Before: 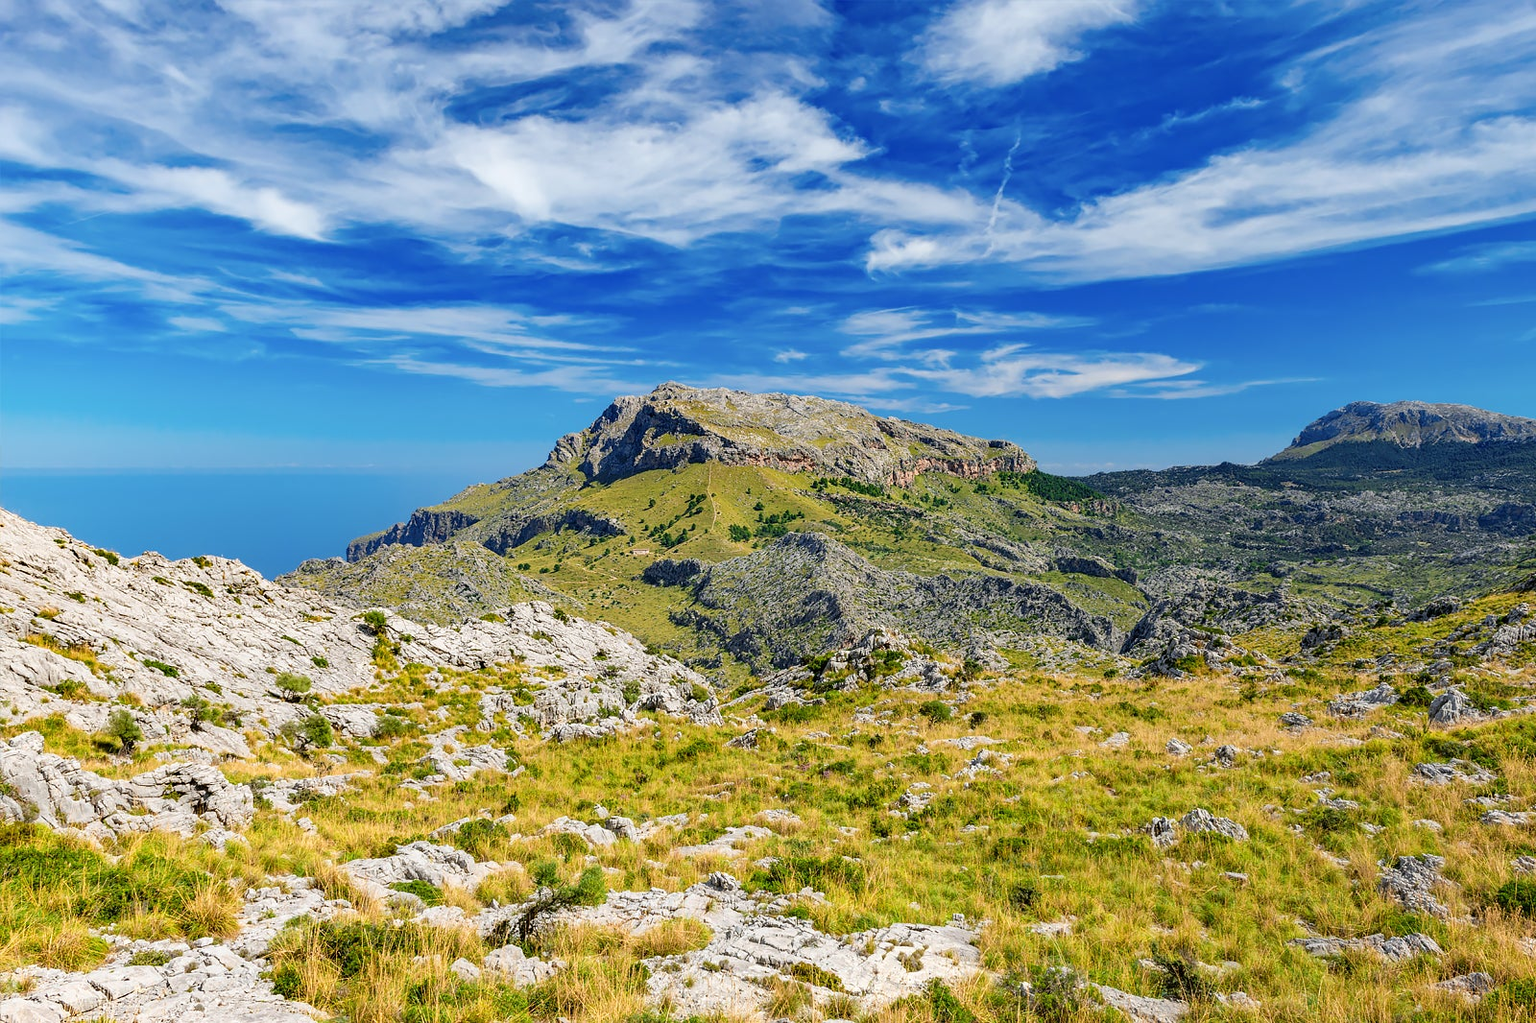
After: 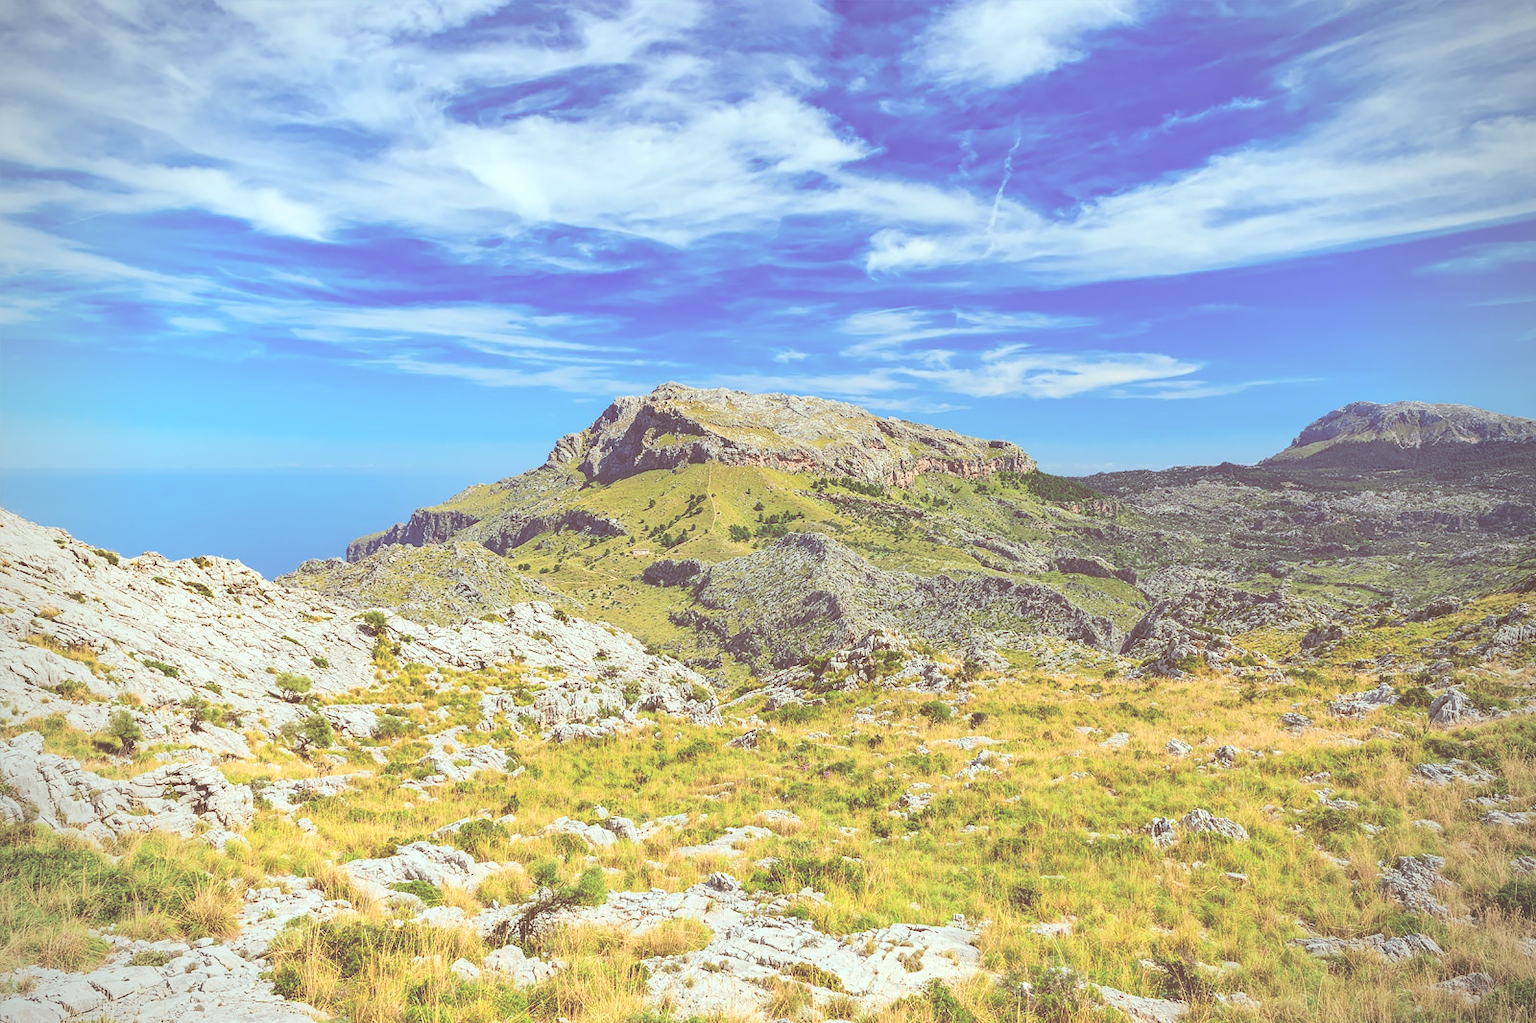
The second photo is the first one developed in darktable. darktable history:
exposure: black level correction -0.04, exposure 0.061 EV, compensate highlight preservation false
vignetting: on, module defaults
tone equalizer: on, module defaults
contrast brightness saturation: contrast 0.141, brightness 0.228
color correction: highlights a* -7.13, highlights b* -0.192, shadows a* 20.53, shadows b* 12.32
